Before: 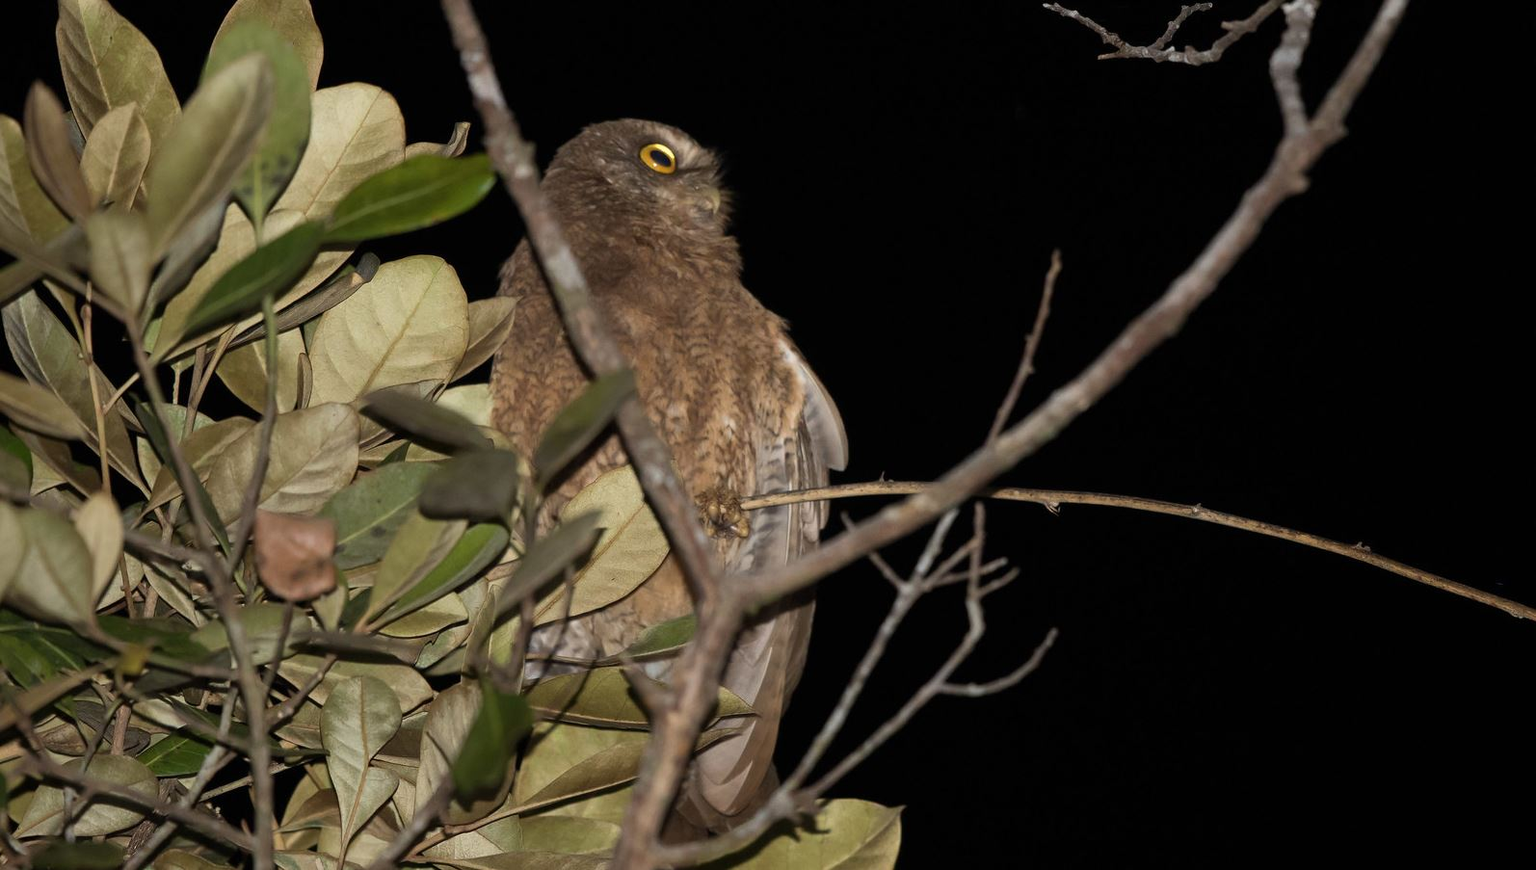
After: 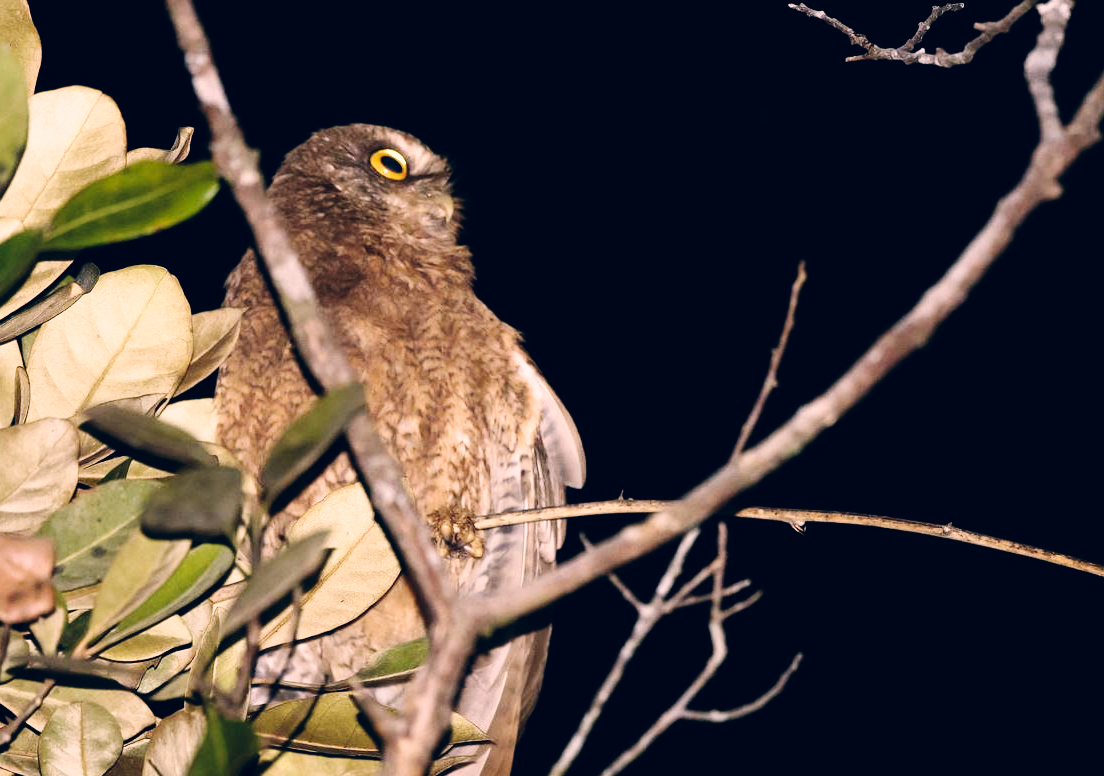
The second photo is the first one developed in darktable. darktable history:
levels: levels [0, 0.492, 0.984]
crop: left 18.479%, right 12.2%, bottom 13.971%
color correction: highlights a* 14.46, highlights b* 5.85, shadows a* -5.53, shadows b* -15.24, saturation 0.85
base curve: curves: ch0 [(0, 0) (0, 0) (0.002, 0.001) (0.008, 0.003) (0.019, 0.011) (0.037, 0.037) (0.064, 0.11) (0.102, 0.232) (0.152, 0.379) (0.216, 0.524) (0.296, 0.665) (0.394, 0.789) (0.512, 0.881) (0.651, 0.945) (0.813, 0.986) (1, 1)], preserve colors none
